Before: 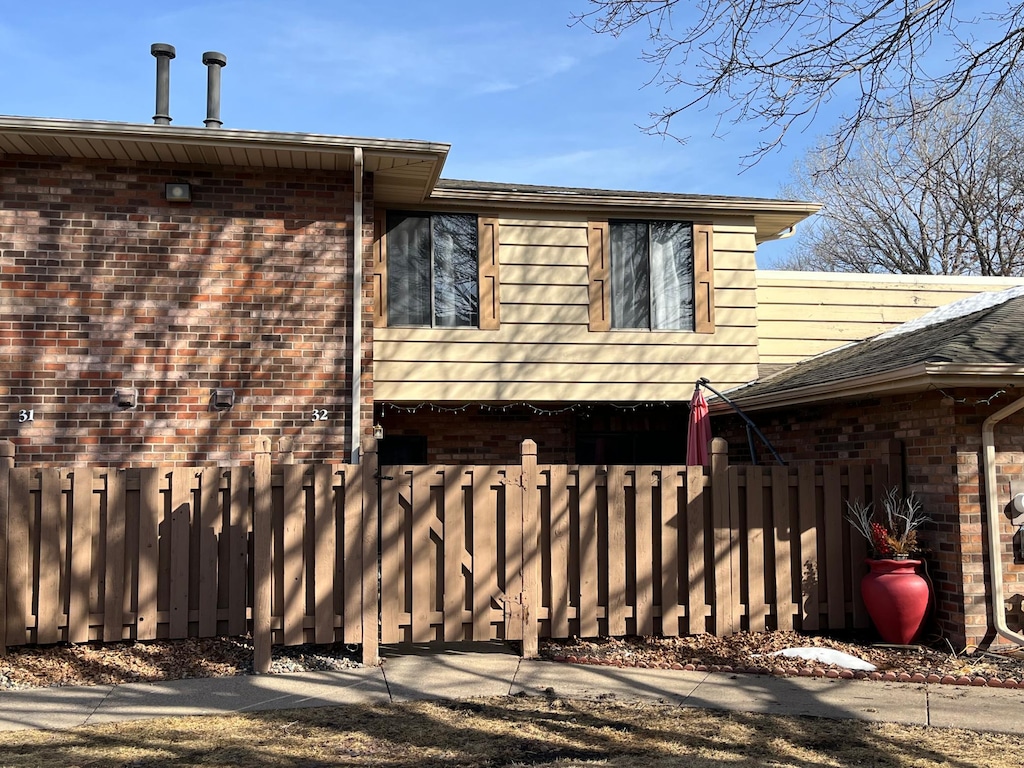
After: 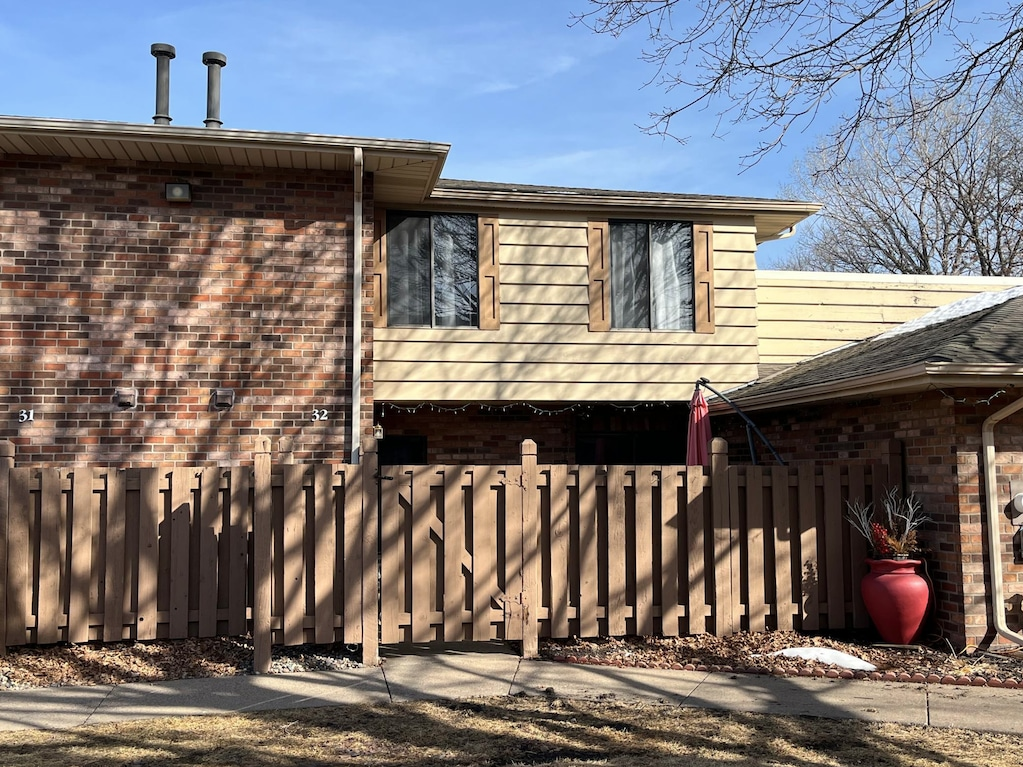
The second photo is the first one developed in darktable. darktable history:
contrast brightness saturation: saturation -0.061
crop and rotate: left 0.071%, bottom 0.003%
